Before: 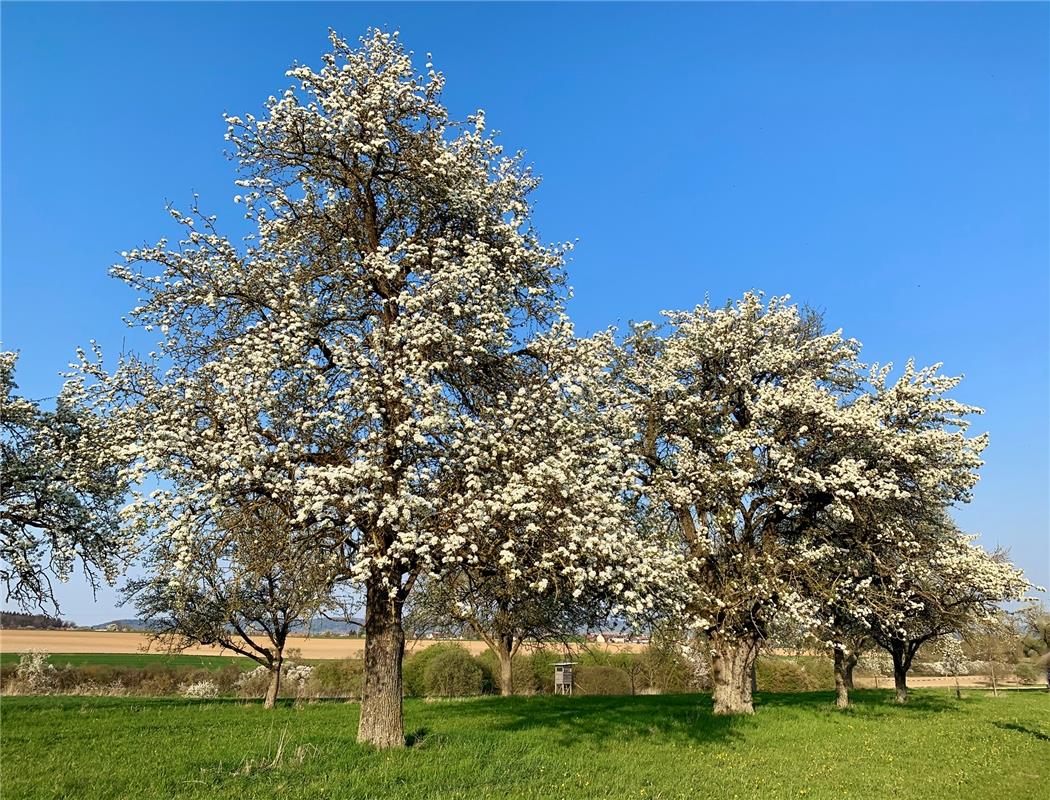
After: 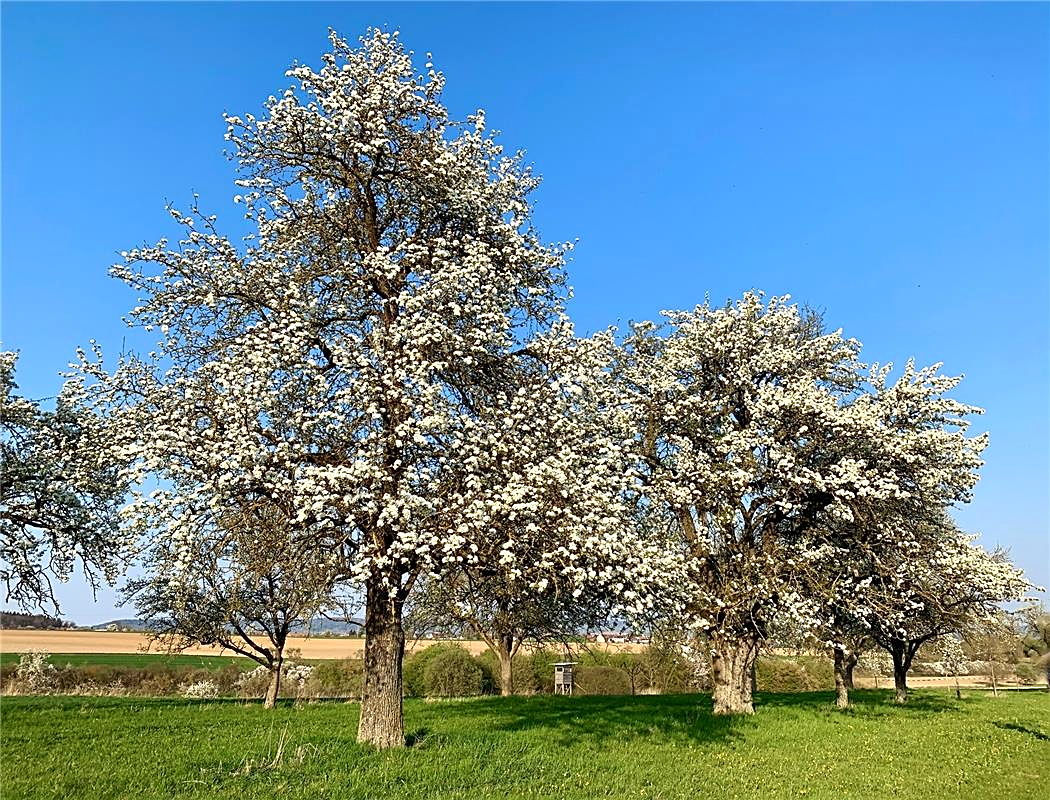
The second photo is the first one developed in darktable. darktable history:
exposure: exposure 0.176 EV, compensate exposure bias true, compensate highlight preservation false
contrast brightness saturation: contrast 0.075, saturation 0.024
sharpen: on, module defaults
